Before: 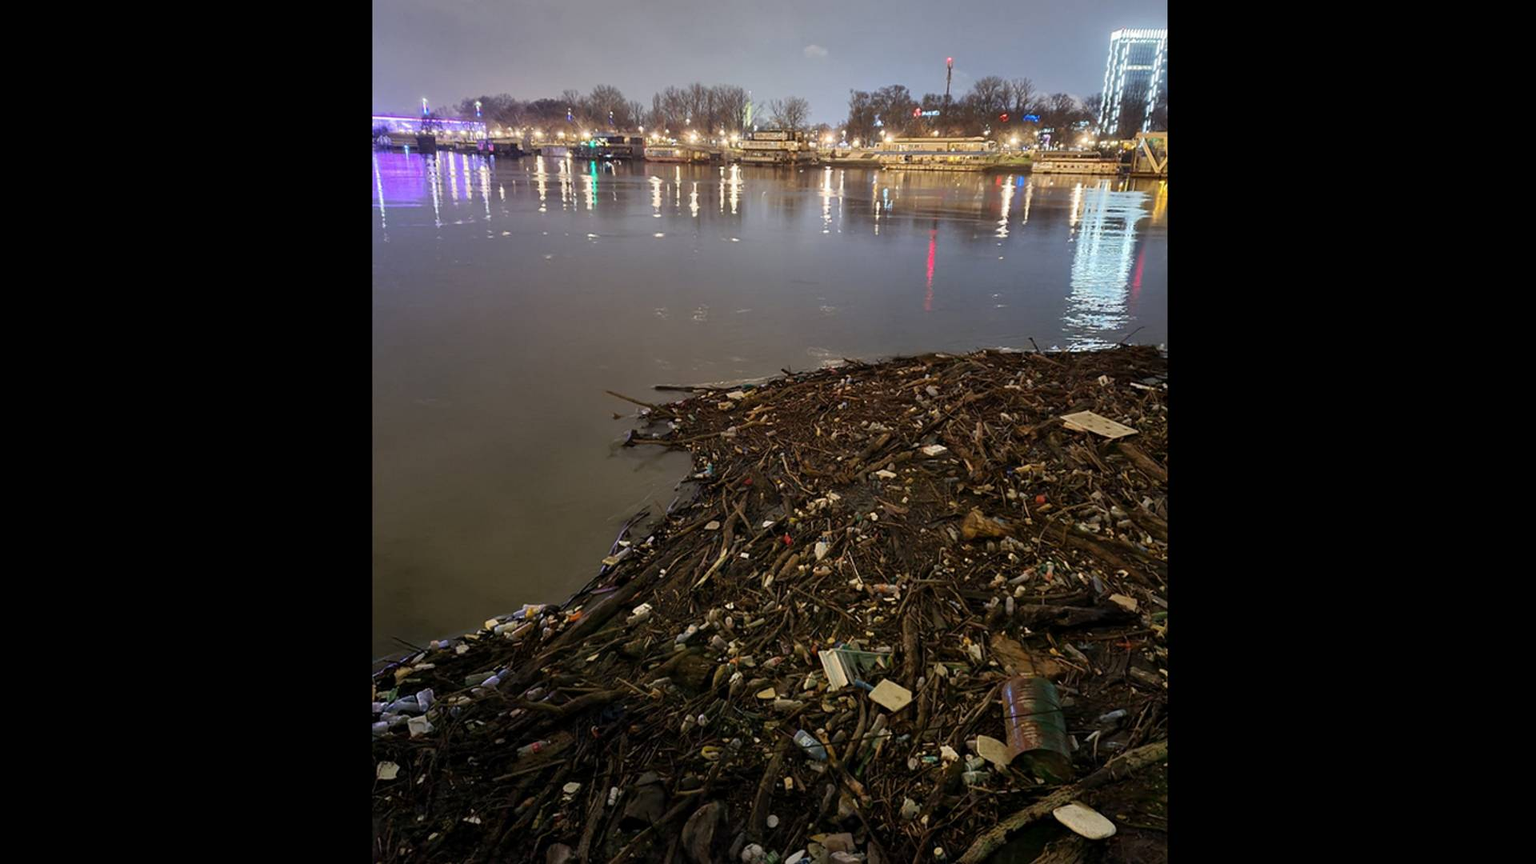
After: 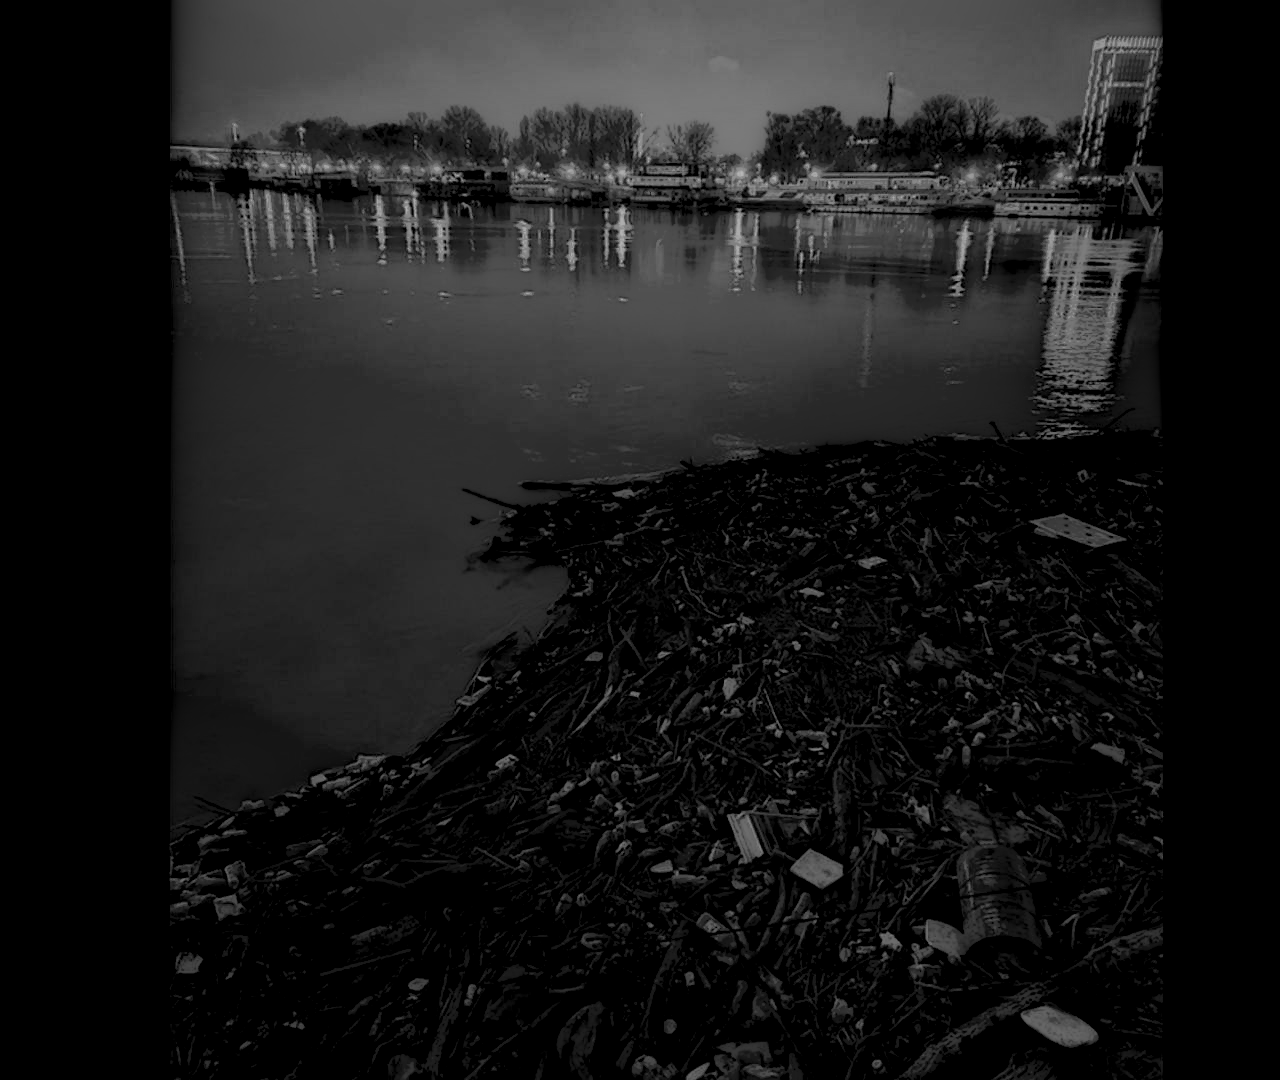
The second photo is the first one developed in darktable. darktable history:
crop and rotate: left 15.446%, right 17.836%
monochrome: size 3.1
local contrast: highlights 0%, shadows 198%, detail 164%, midtone range 0.001
